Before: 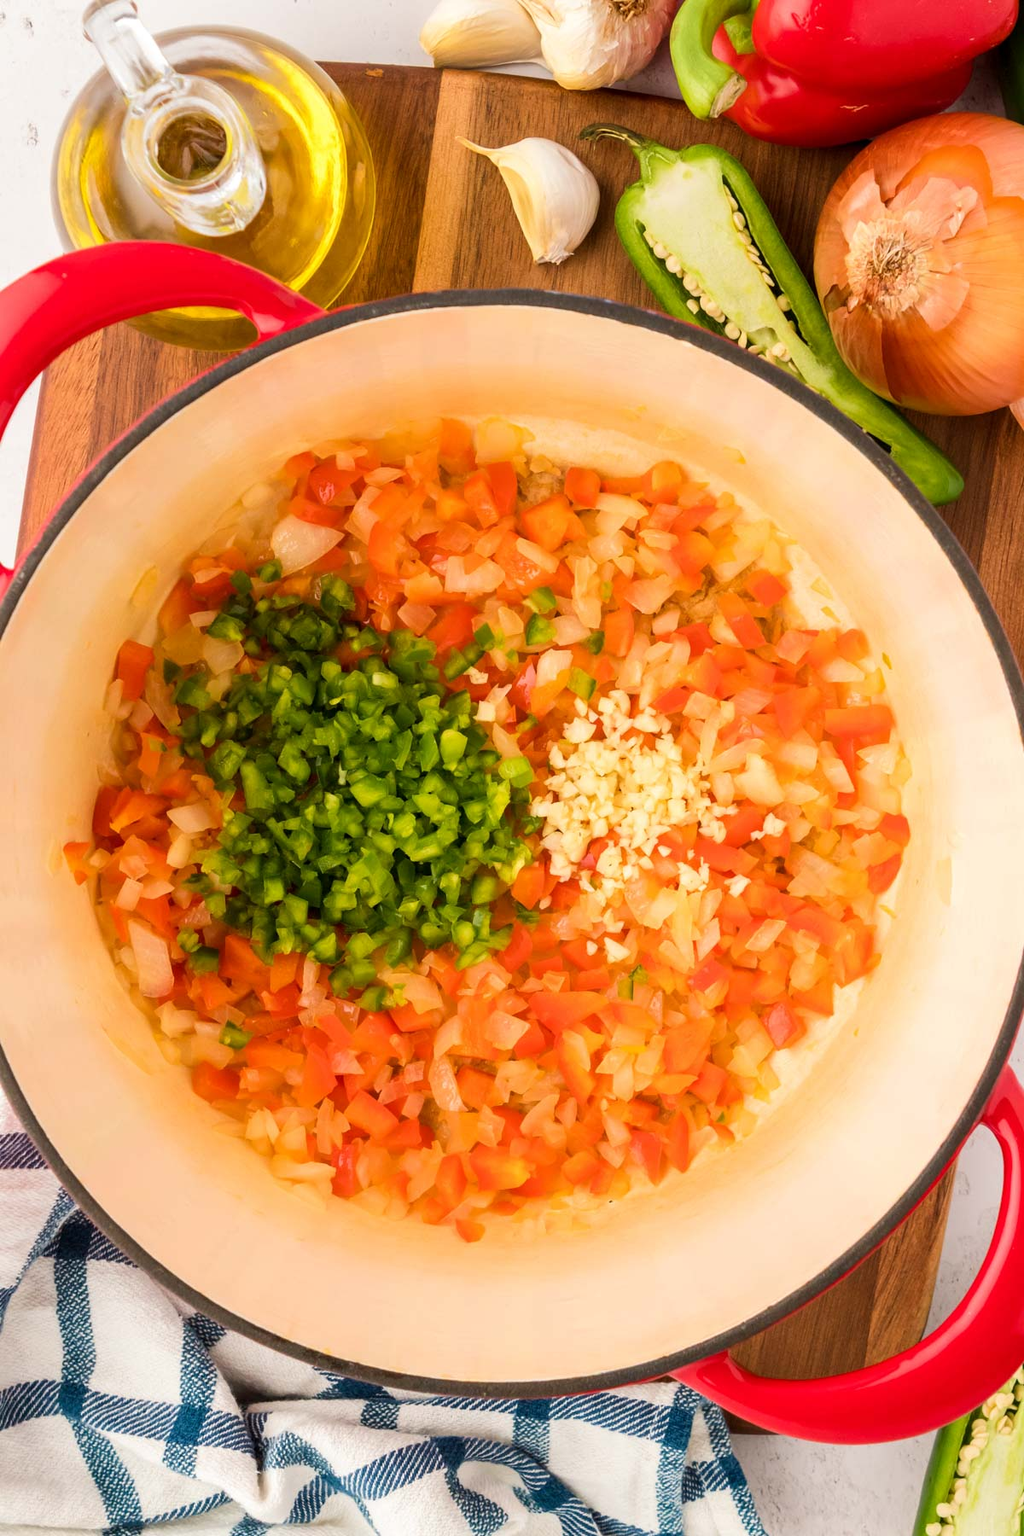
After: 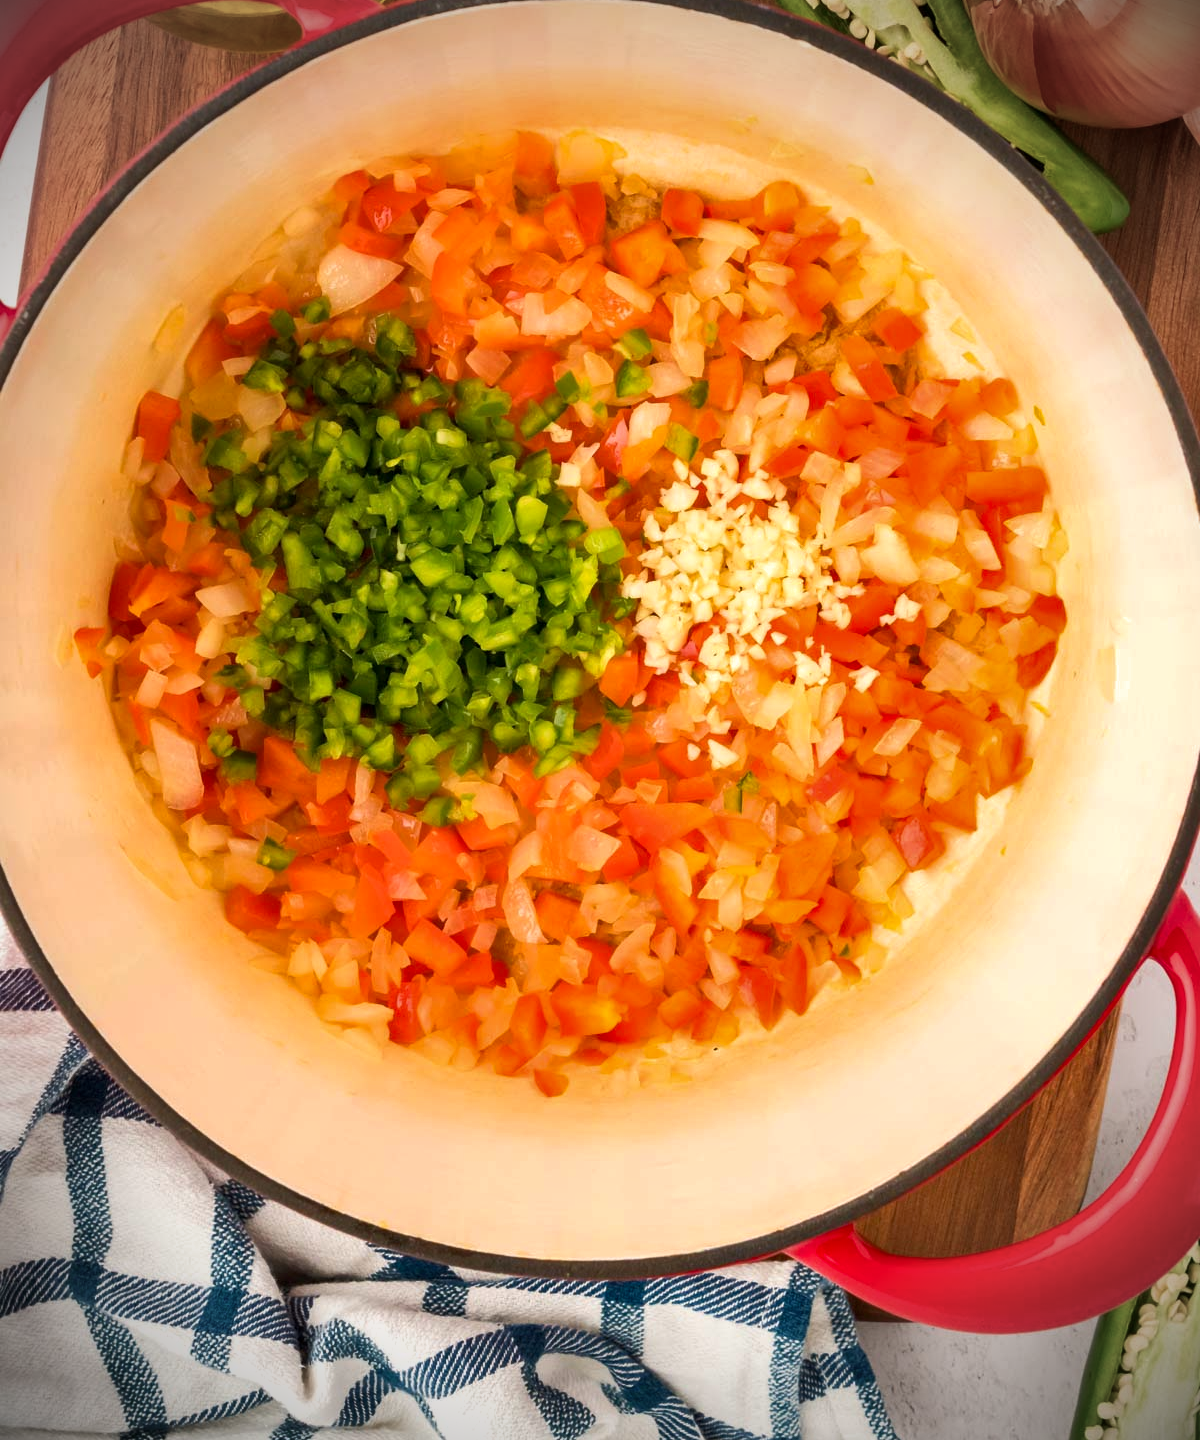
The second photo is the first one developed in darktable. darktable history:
crop and rotate: top 19.948%
shadows and highlights: low approximation 0.01, soften with gaussian
tone equalizer: mask exposure compensation -0.494 EV
exposure: black level correction 0.001, exposure 0.137 EV, compensate exposure bias true, compensate highlight preservation false
vignetting: brightness -0.824
